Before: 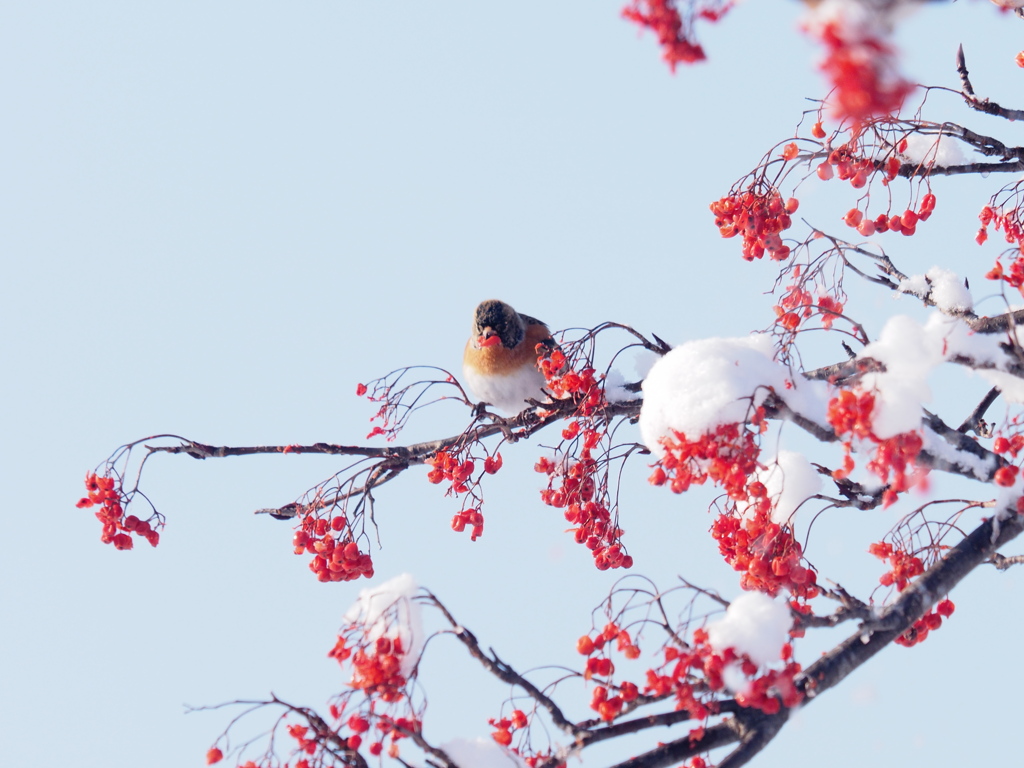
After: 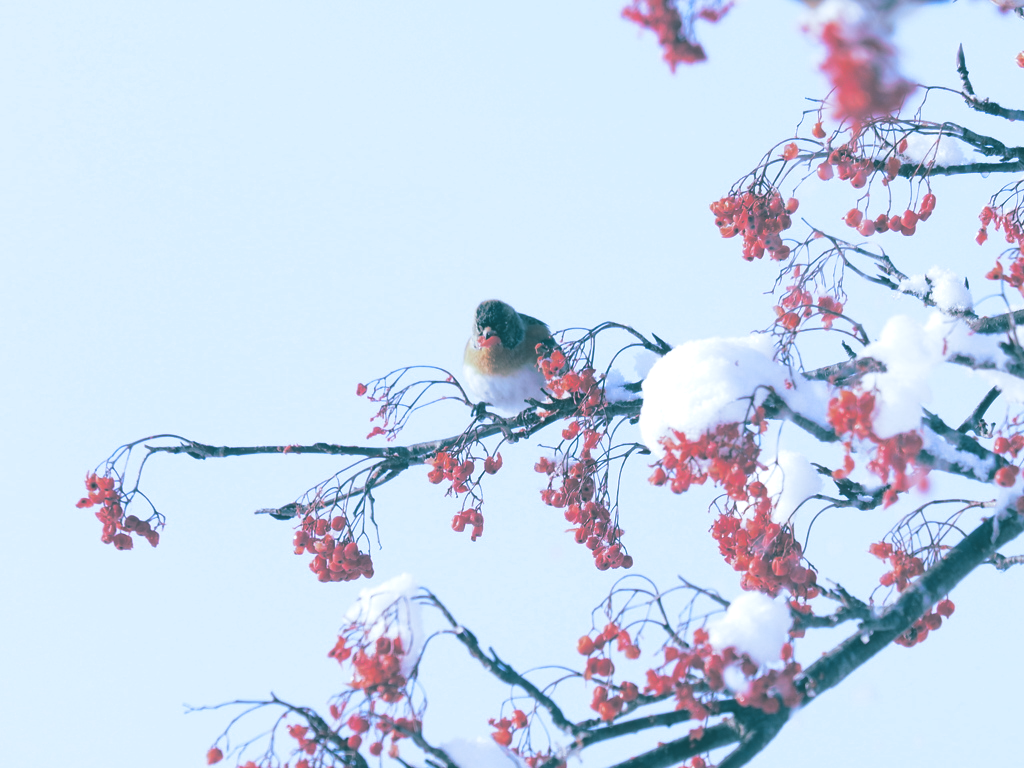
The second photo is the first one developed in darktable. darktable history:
split-toning: shadows › hue 186.43°, highlights › hue 49.29°, compress 30.29%
color calibration: x 0.396, y 0.386, temperature 3669 K
exposure: black level correction -0.03, compensate highlight preservation false
color balance rgb: saturation formula JzAzBz (2021)
